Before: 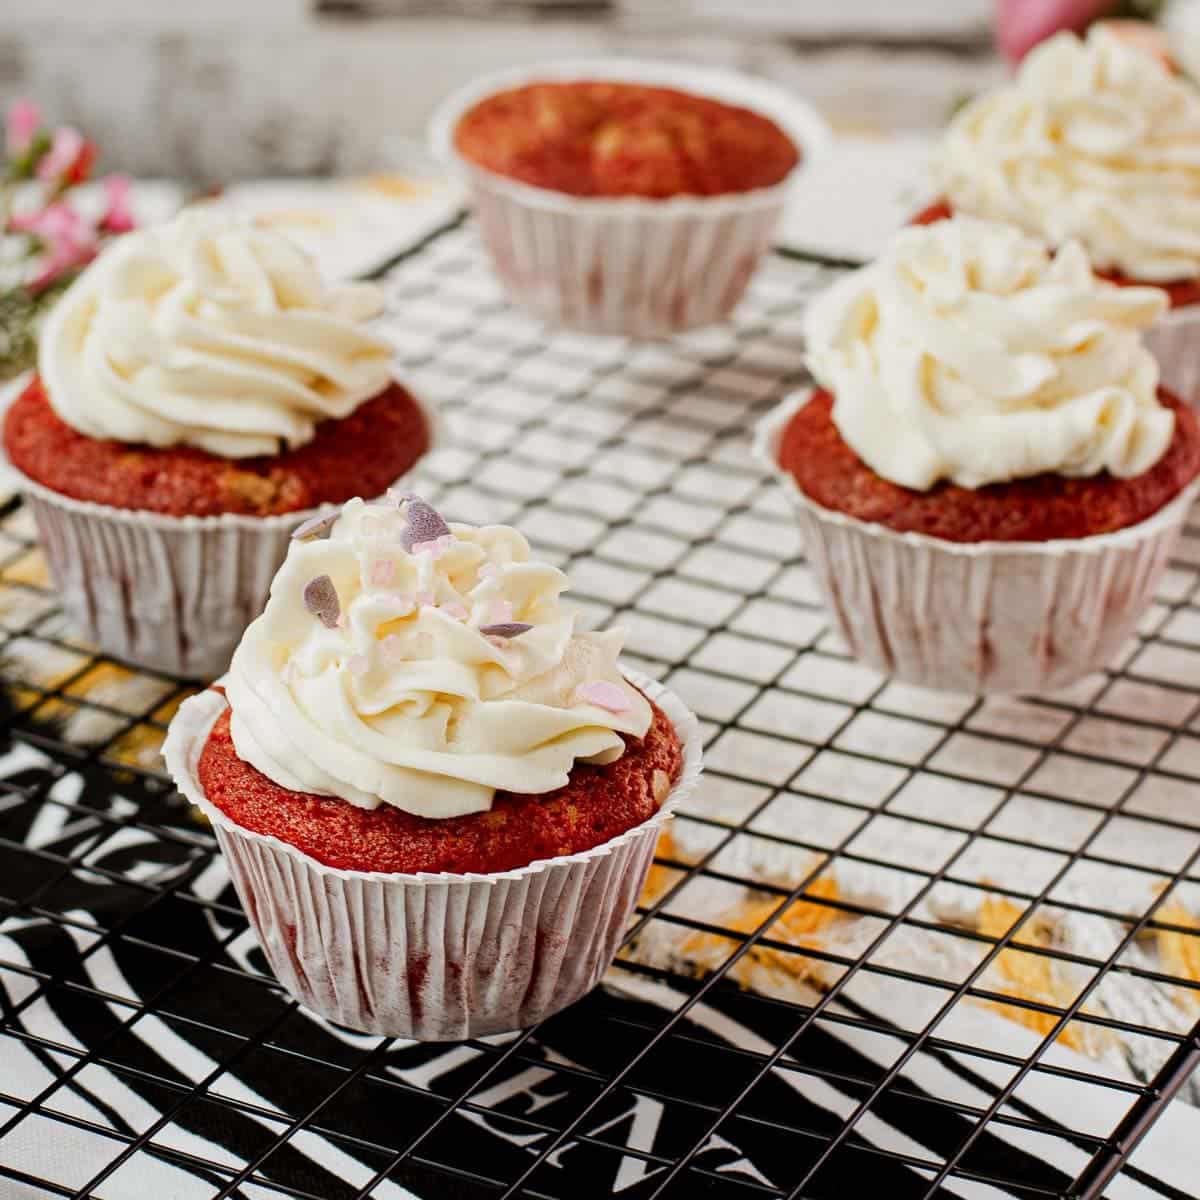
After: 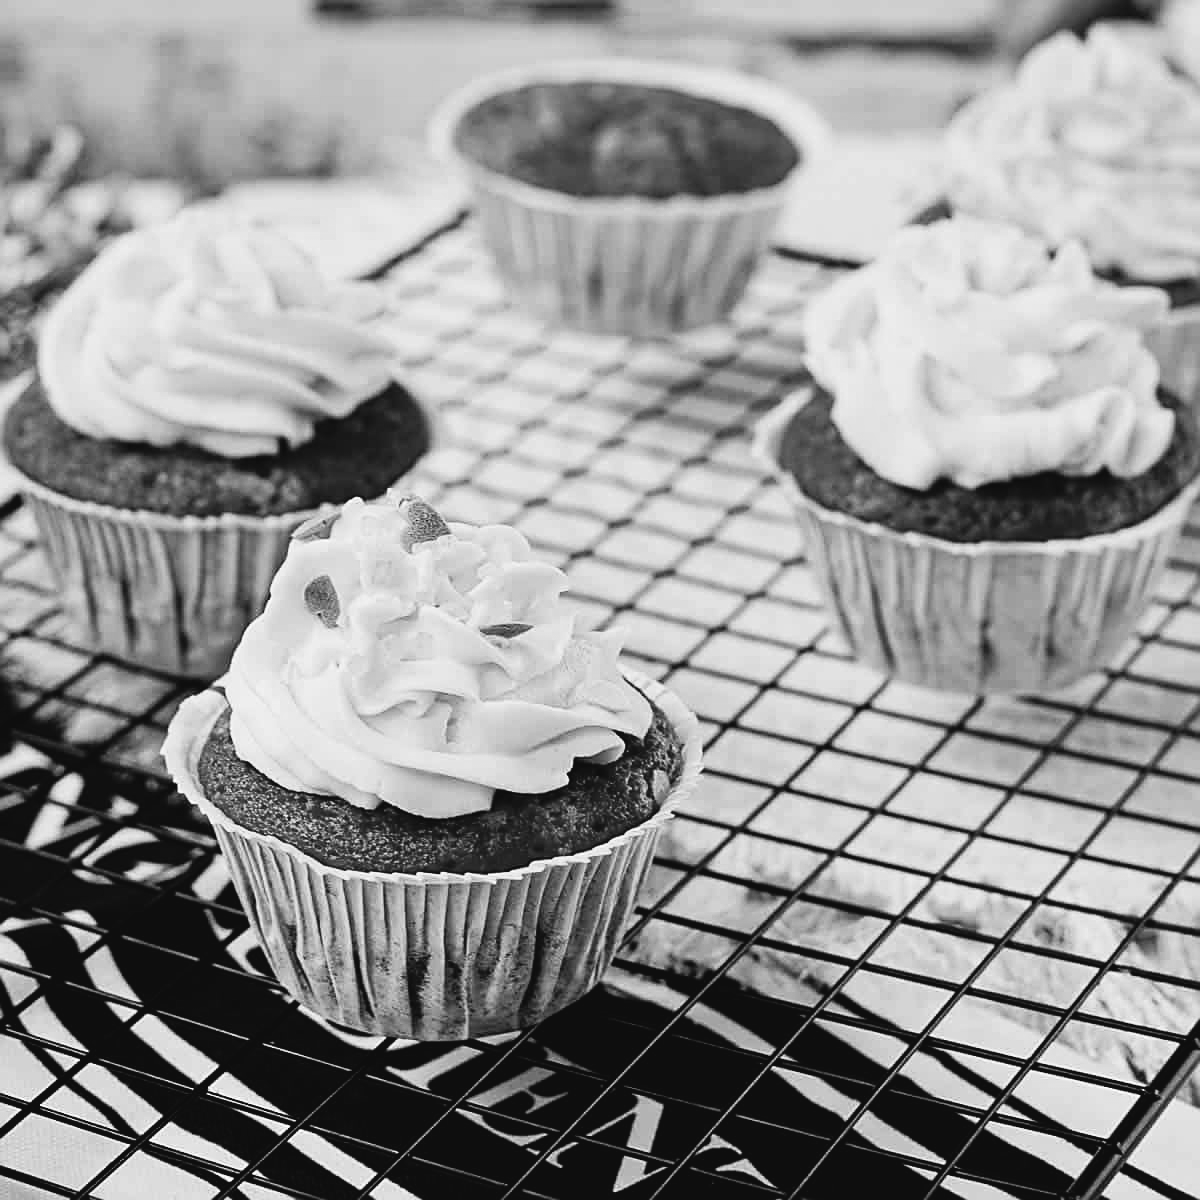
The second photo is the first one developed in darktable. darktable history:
sharpen: on, module defaults
monochrome: on, module defaults
contrast brightness saturation: brightness -0.09
tone curve: curves: ch0 [(0, 0.039) (0.104, 0.094) (0.285, 0.301) (0.689, 0.764) (0.89, 0.926) (0.994, 0.971)]; ch1 [(0, 0) (0.337, 0.249) (0.437, 0.411) (0.485, 0.487) (0.515, 0.514) (0.566, 0.563) (0.641, 0.655) (1, 1)]; ch2 [(0, 0) (0.314, 0.301) (0.421, 0.411) (0.502, 0.505) (0.528, 0.54) (0.557, 0.555) (0.612, 0.583) (0.722, 0.67) (1, 1)], color space Lab, independent channels, preserve colors none
